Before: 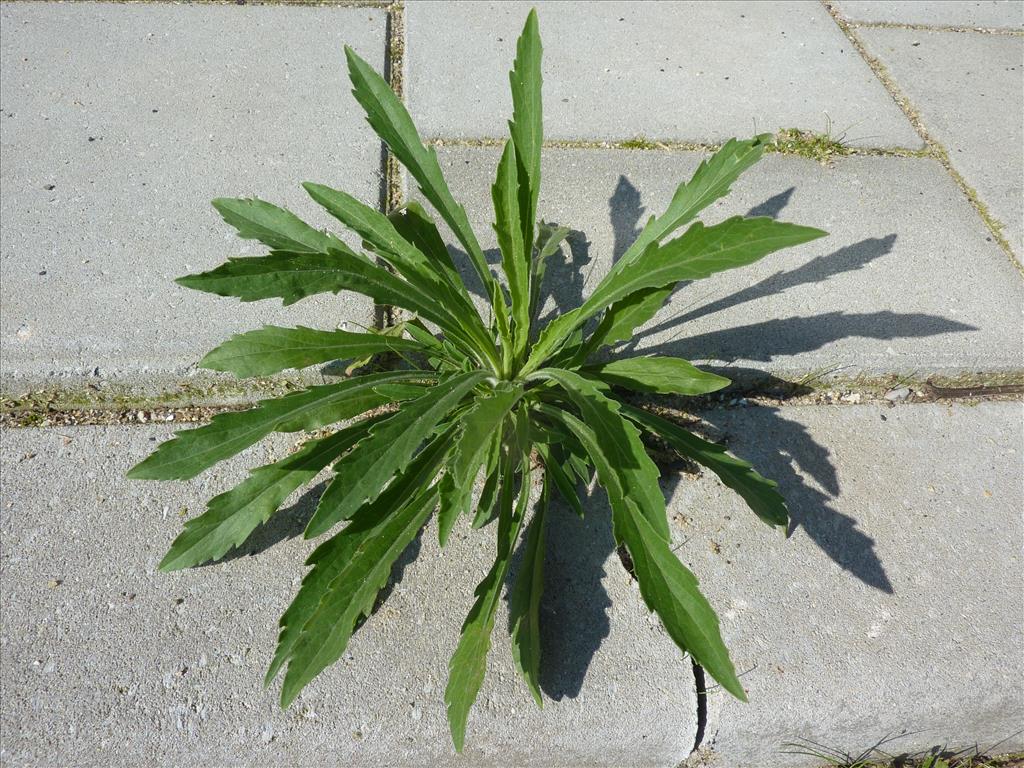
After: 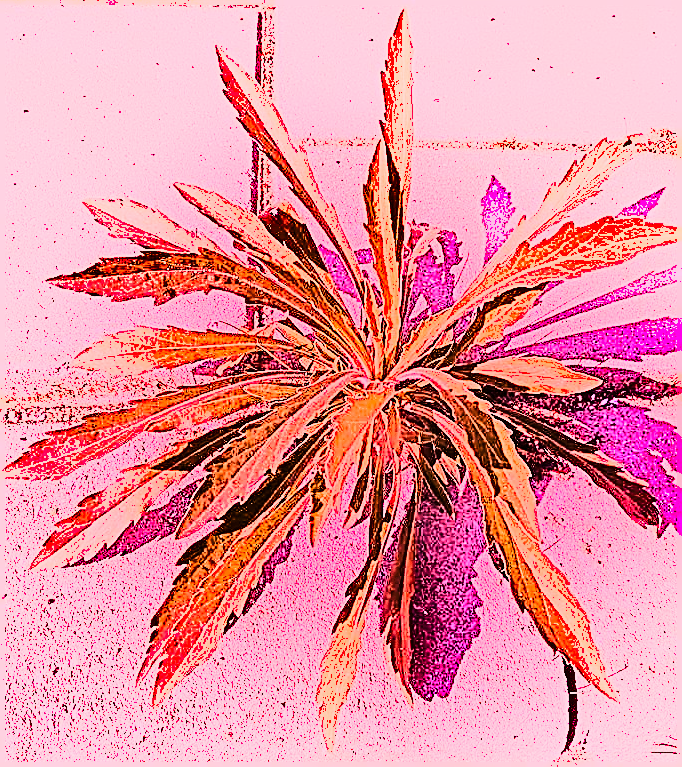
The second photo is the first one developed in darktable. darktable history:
crop and rotate: left 12.648%, right 20.685%
white balance: red 4.26, blue 1.802
rgb curve: curves: ch0 [(0, 0) (0.21, 0.15) (0.24, 0.21) (0.5, 0.75) (0.75, 0.96) (0.89, 0.99) (1, 1)]; ch1 [(0, 0.02) (0.21, 0.13) (0.25, 0.2) (0.5, 0.67) (0.75, 0.9) (0.89, 0.97) (1, 1)]; ch2 [(0, 0.02) (0.21, 0.13) (0.25, 0.2) (0.5, 0.67) (0.75, 0.9) (0.89, 0.97) (1, 1)], compensate middle gray true
tone equalizer: -8 EV -0.75 EV, -7 EV -0.7 EV, -6 EV -0.6 EV, -5 EV -0.4 EV, -3 EV 0.4 EV, -2 EV 0.6 EV, -1 EV 0.7 EV, +0 EV 0.75 EV, edges refinement/feathering 500, mask exposure compensation -1.57 EV, preserve details no
sharpen: amount 2
shadows and highlights: soften with gaussian
